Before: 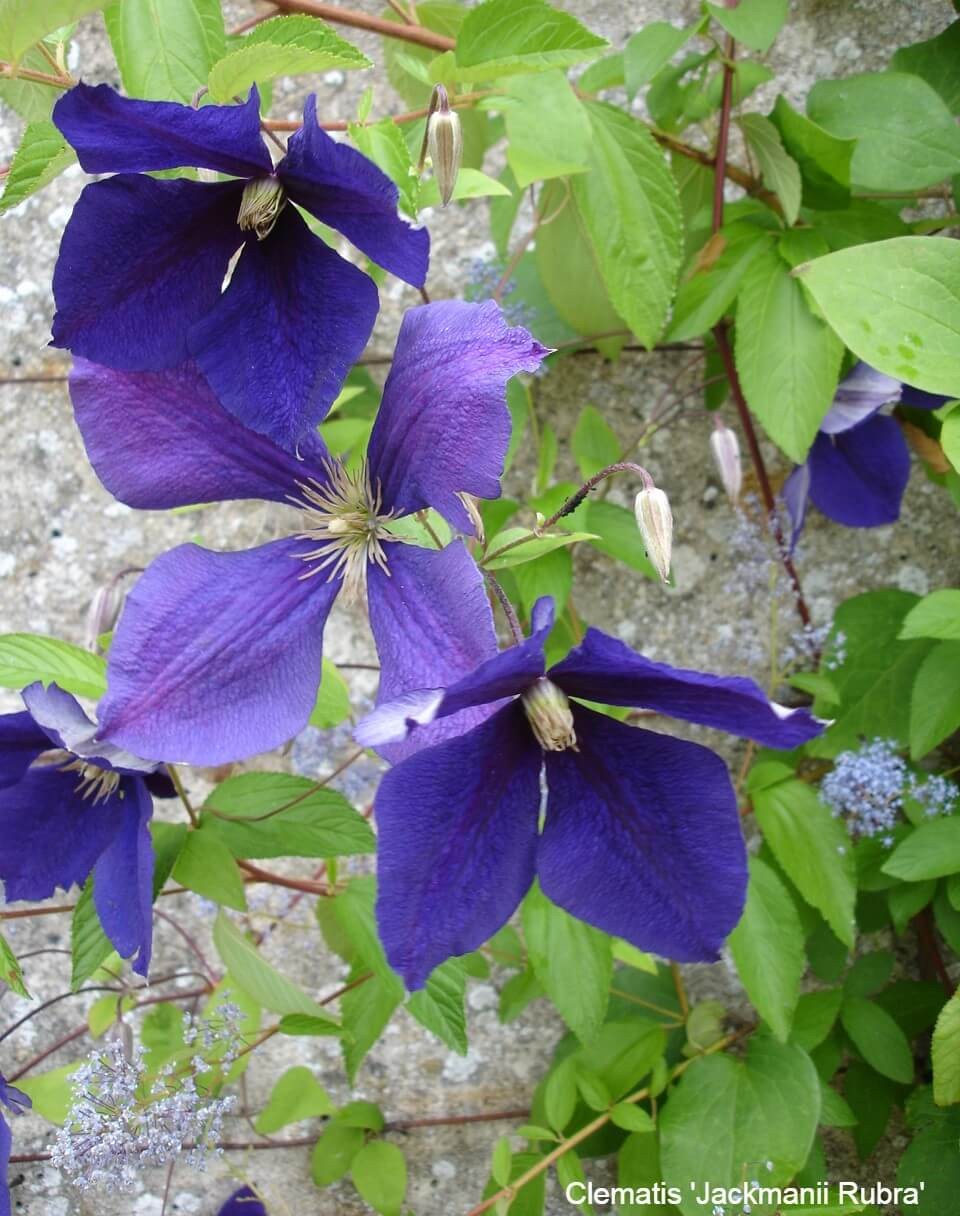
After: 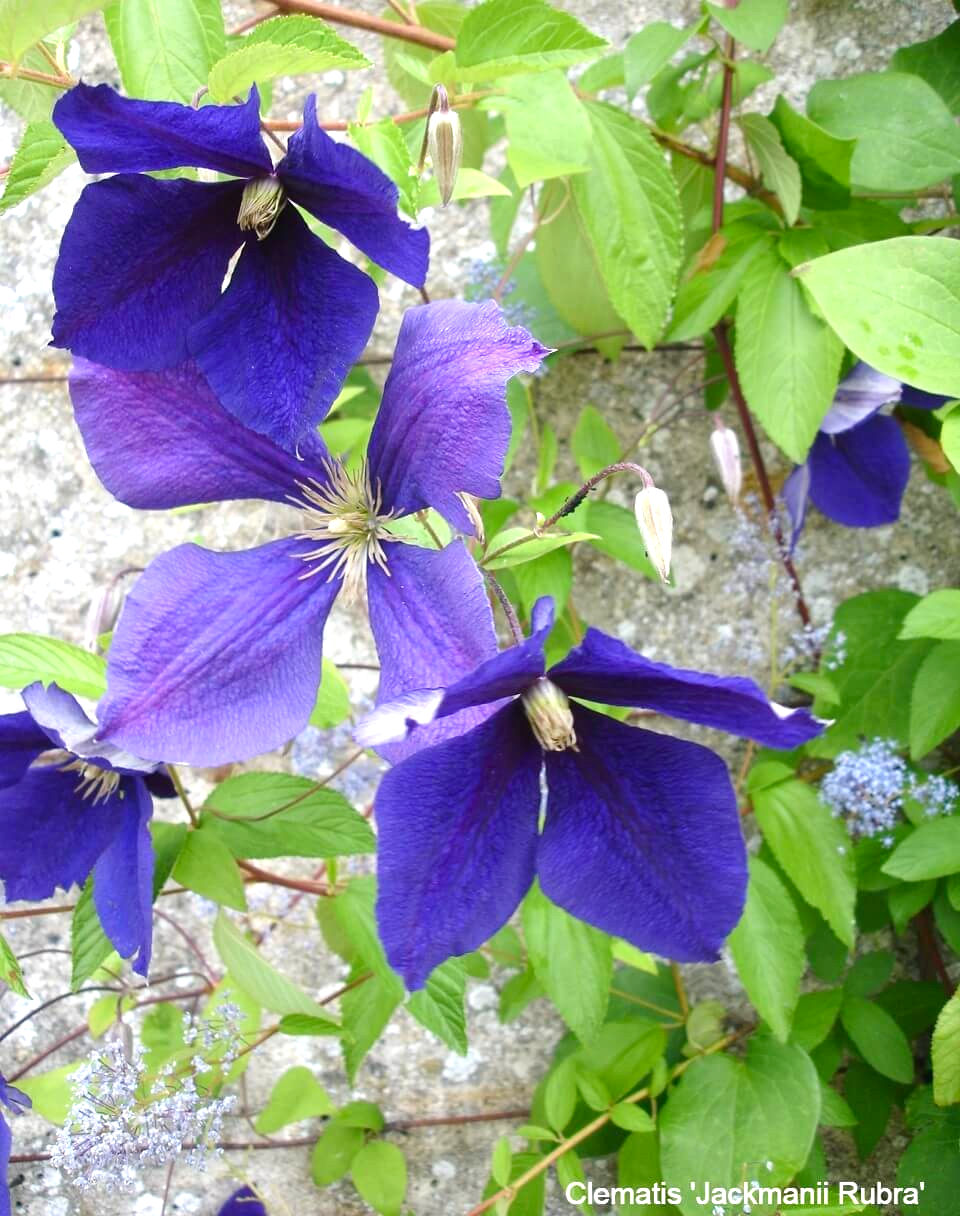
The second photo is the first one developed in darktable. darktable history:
exposure: exposure 0.604 EV, compensate highlight preservation false
color balance rgb: shadows lift › chroma 3.02%, shadows lift › hue 243.18°, perceptual saturation grading › global saturation 1.82%, perceptual saturation grading › highlights -2.495%, perceptual saturation grading › mid-tones 4.55%, perceptual saturation grading › shadows 8.192%
